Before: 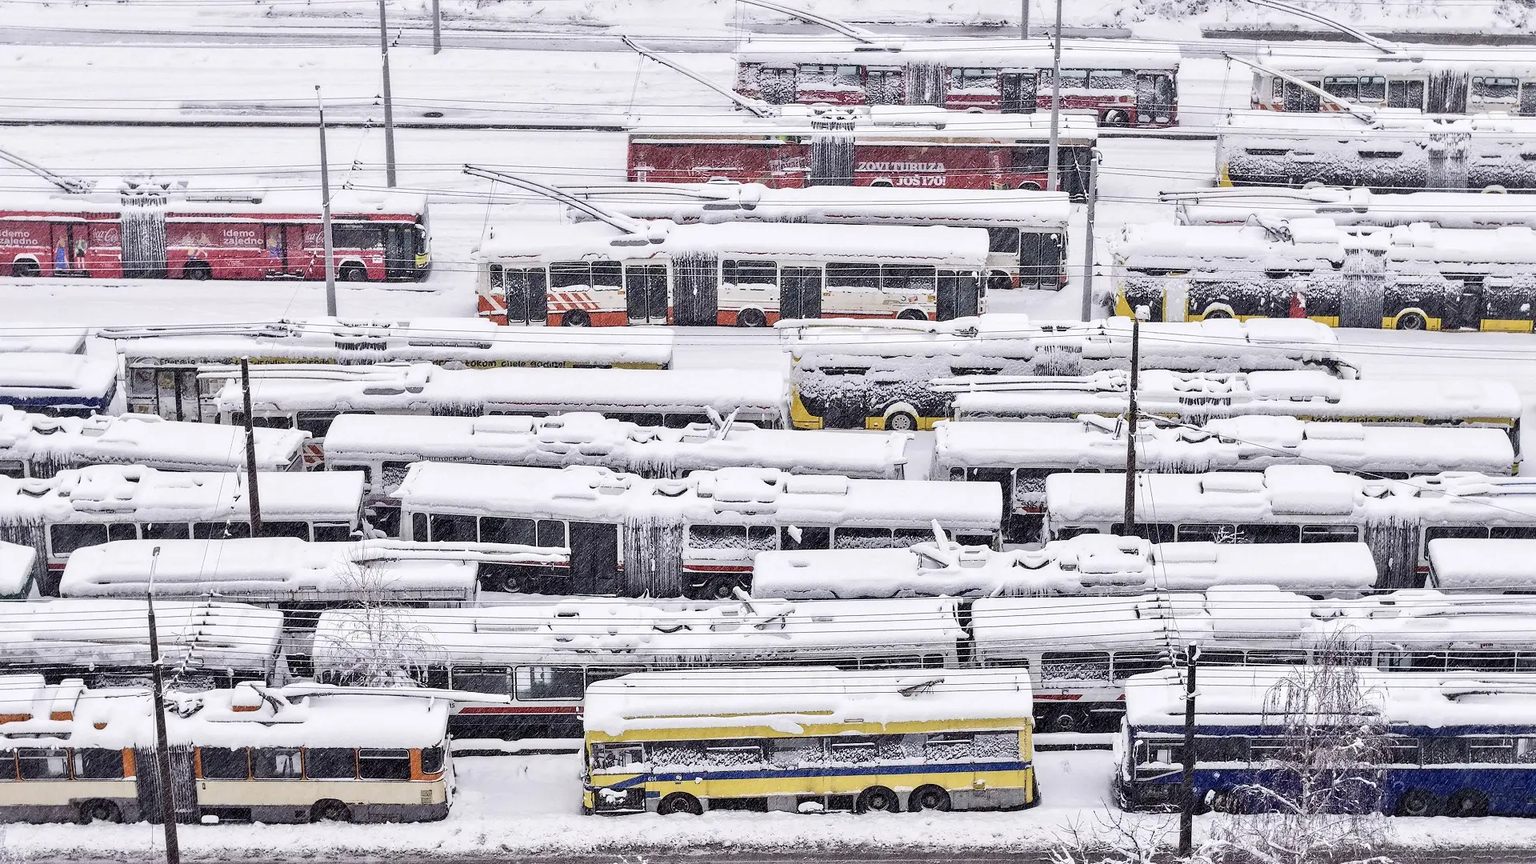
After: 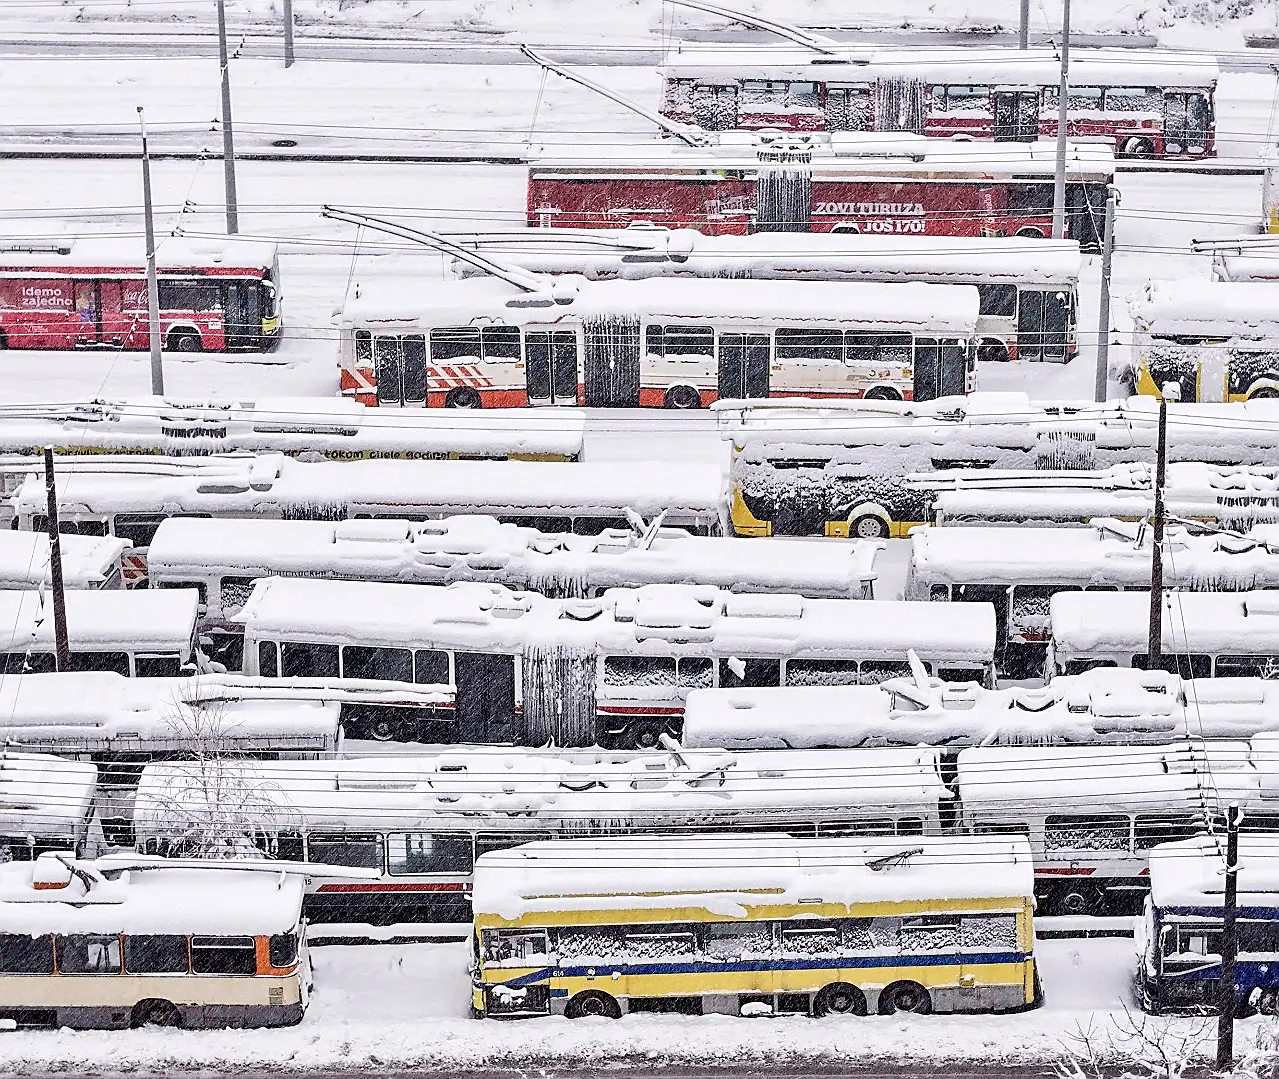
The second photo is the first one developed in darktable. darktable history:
sharpen: on, module defaults
white balance: emerald 1
crop and rotate: left 13.409%, right 19.924%
